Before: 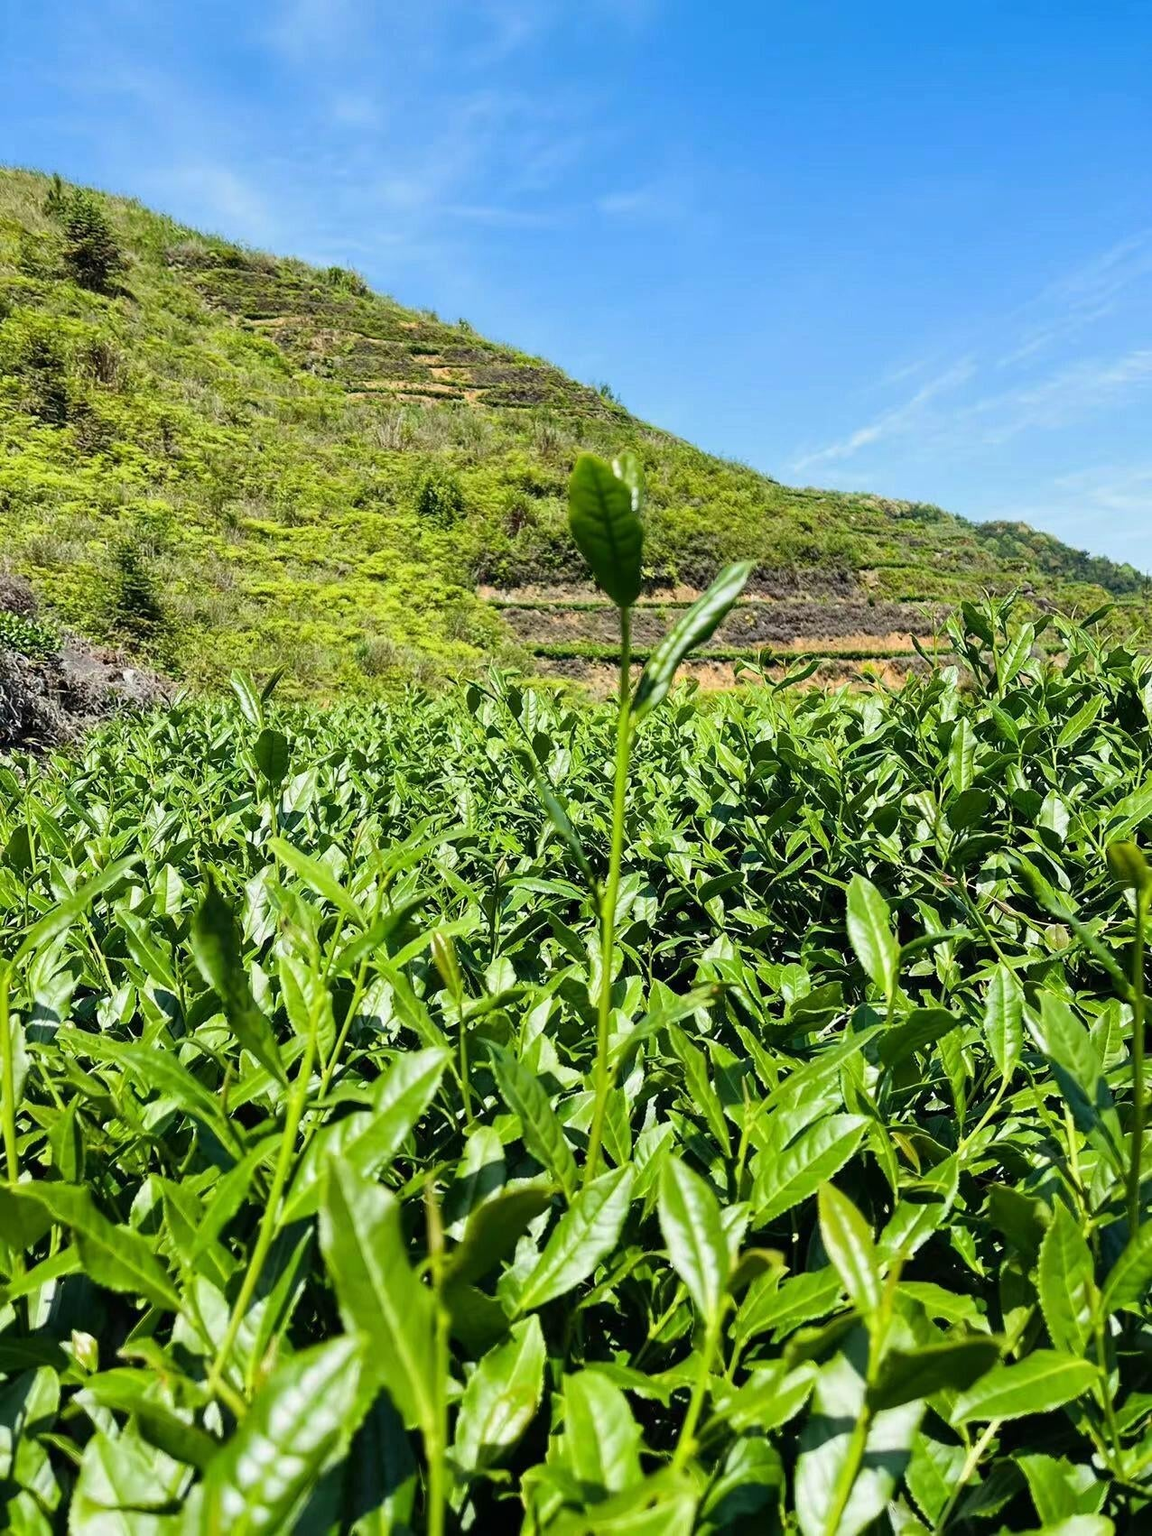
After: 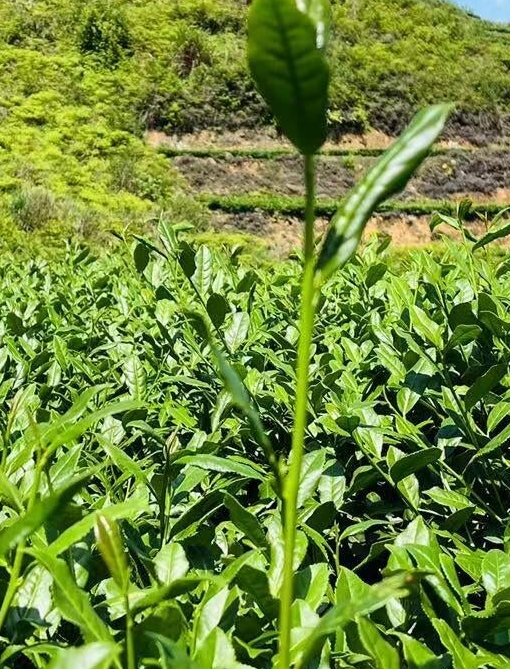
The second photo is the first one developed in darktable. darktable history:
crop: left 30.047%, top 30.474%, right 29.941%, bottom 30.184%
